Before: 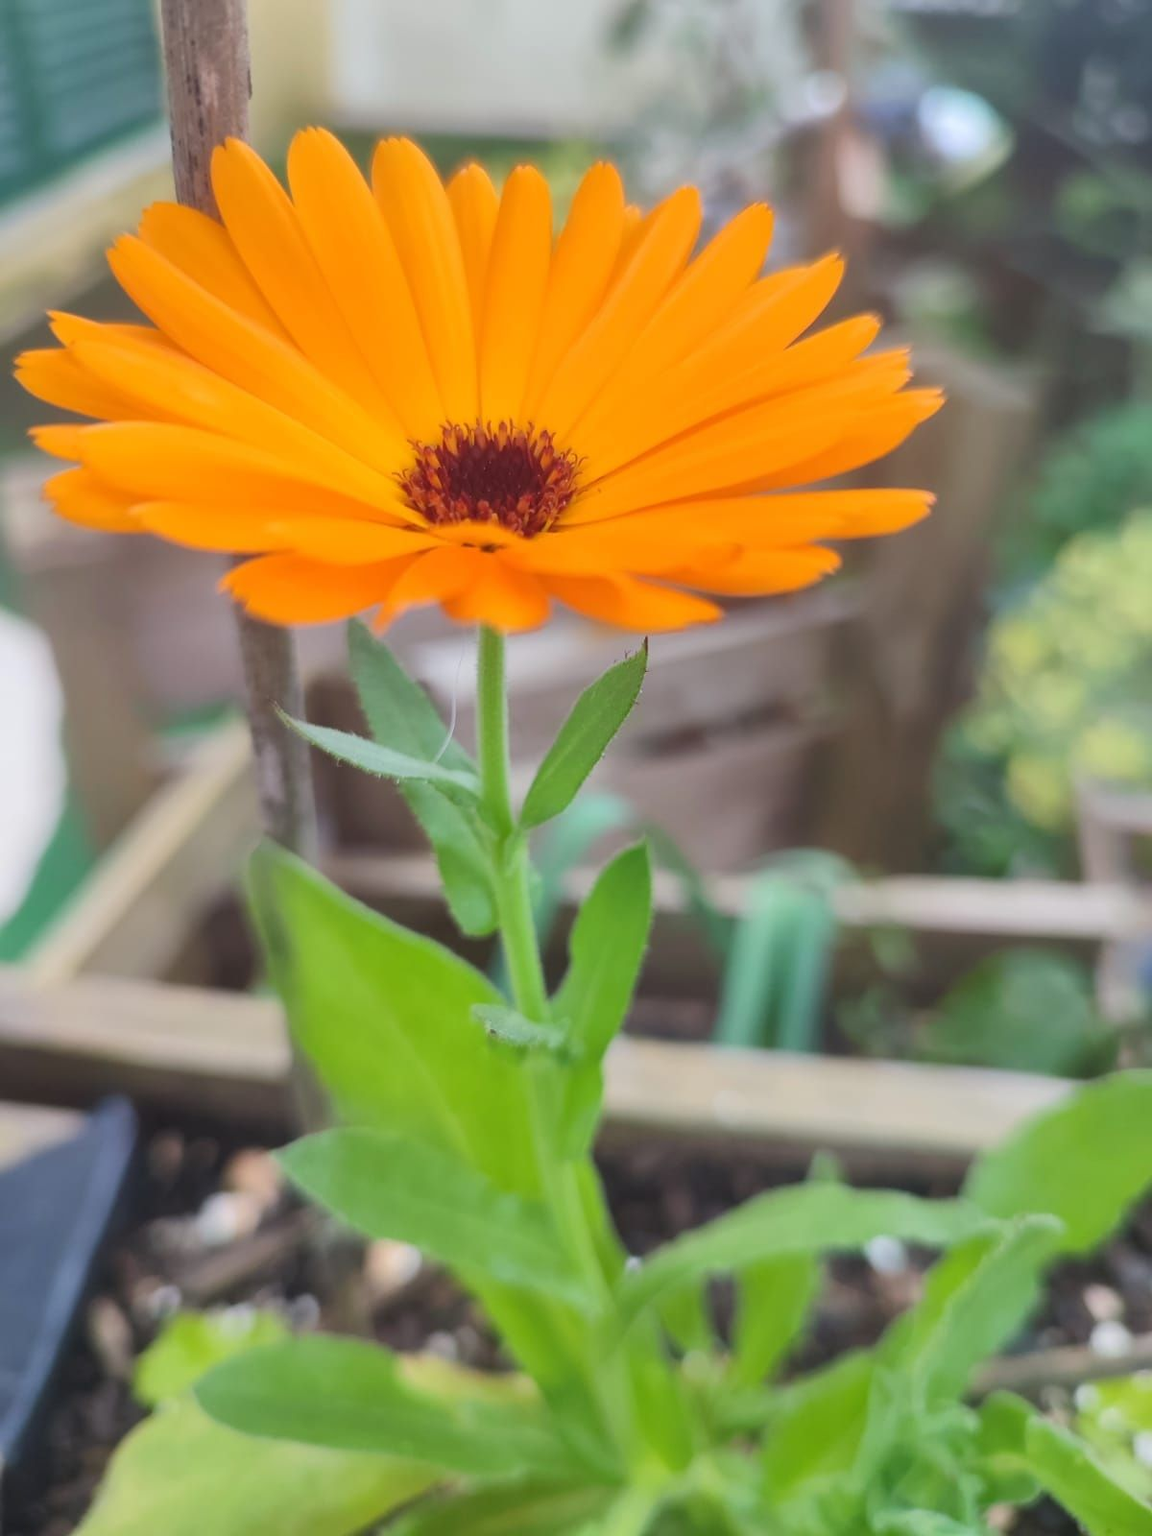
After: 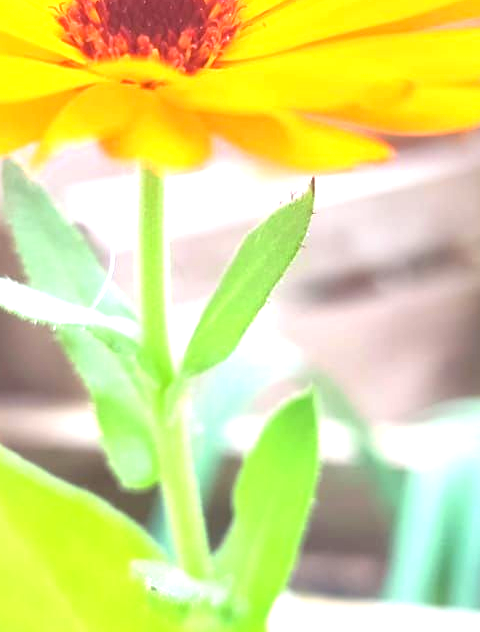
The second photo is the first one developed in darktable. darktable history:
exposure: black level correction 0, exposure 1.743 EV, compensate exposure bias true, compensate highlight preservation false
crop: left 30.056%, top 30.416%, right 29.884%, bottom 30.076%
